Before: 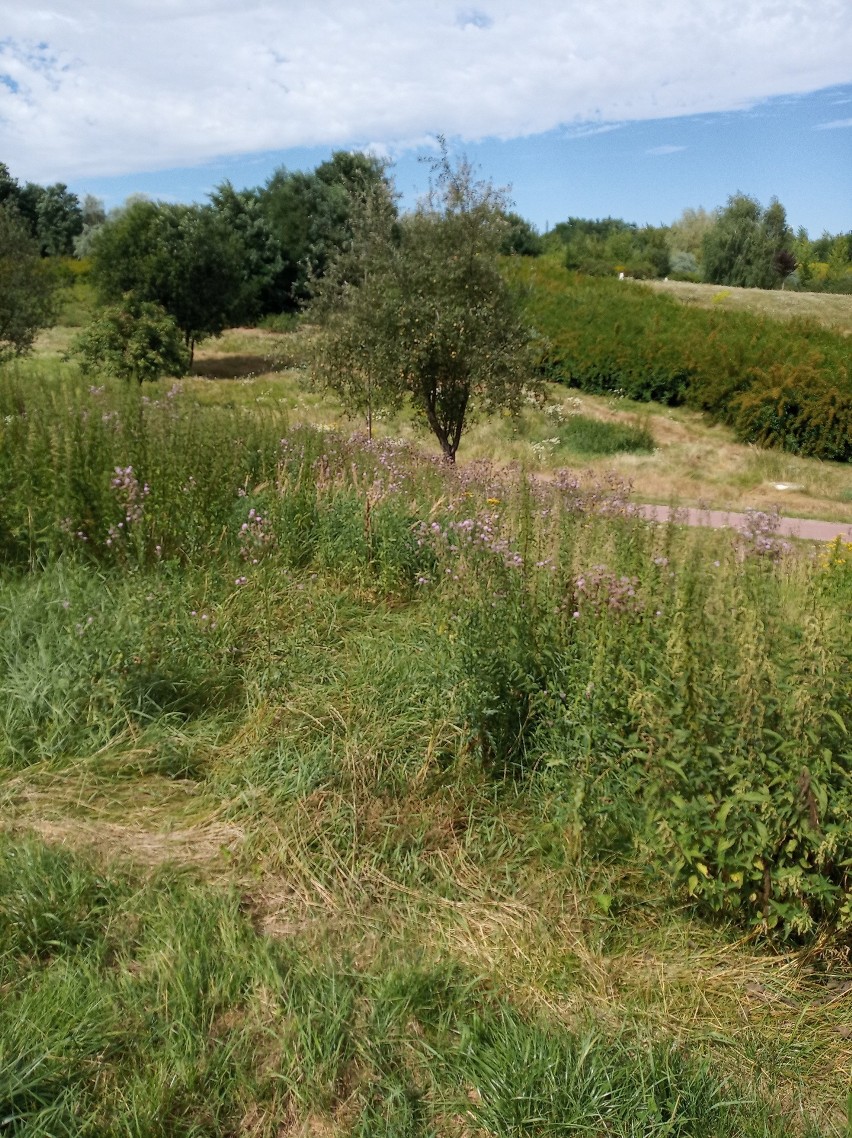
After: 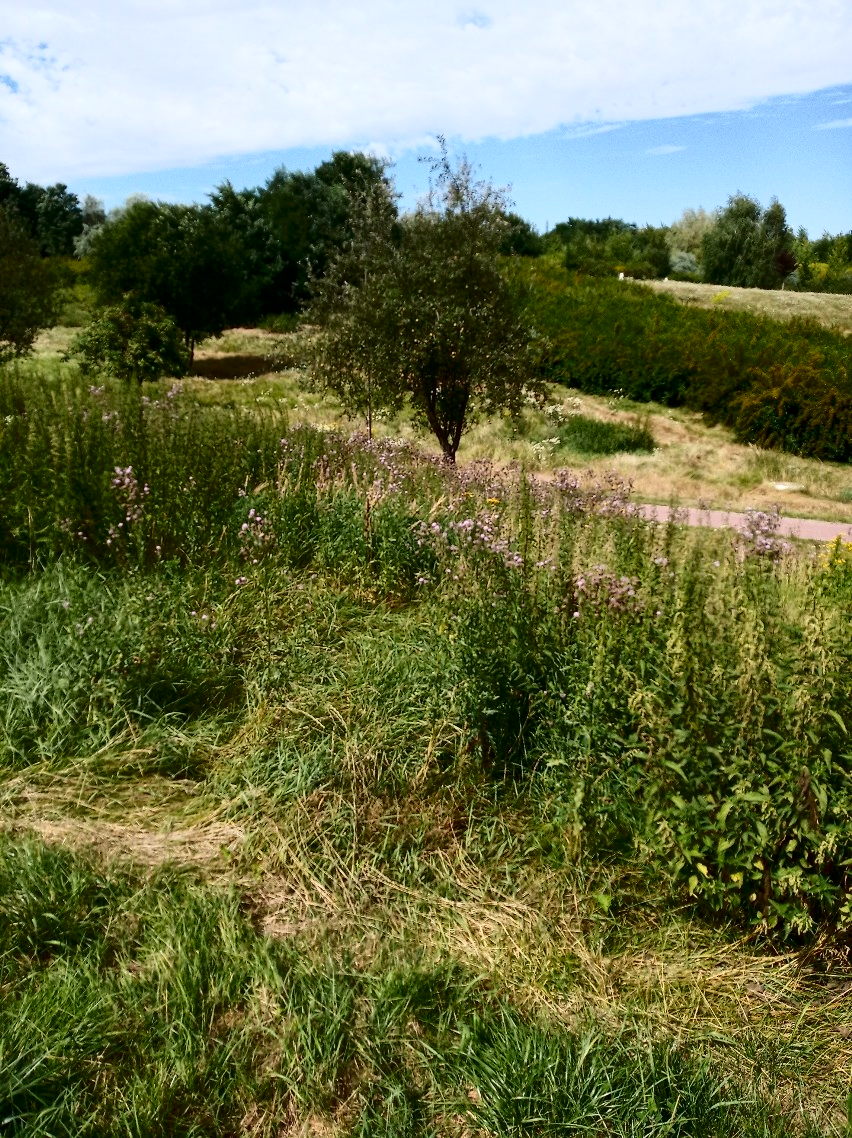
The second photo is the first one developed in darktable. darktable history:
contrast brightness saturation: contrast 0.336, brightness -0.084, saturation 0.172
